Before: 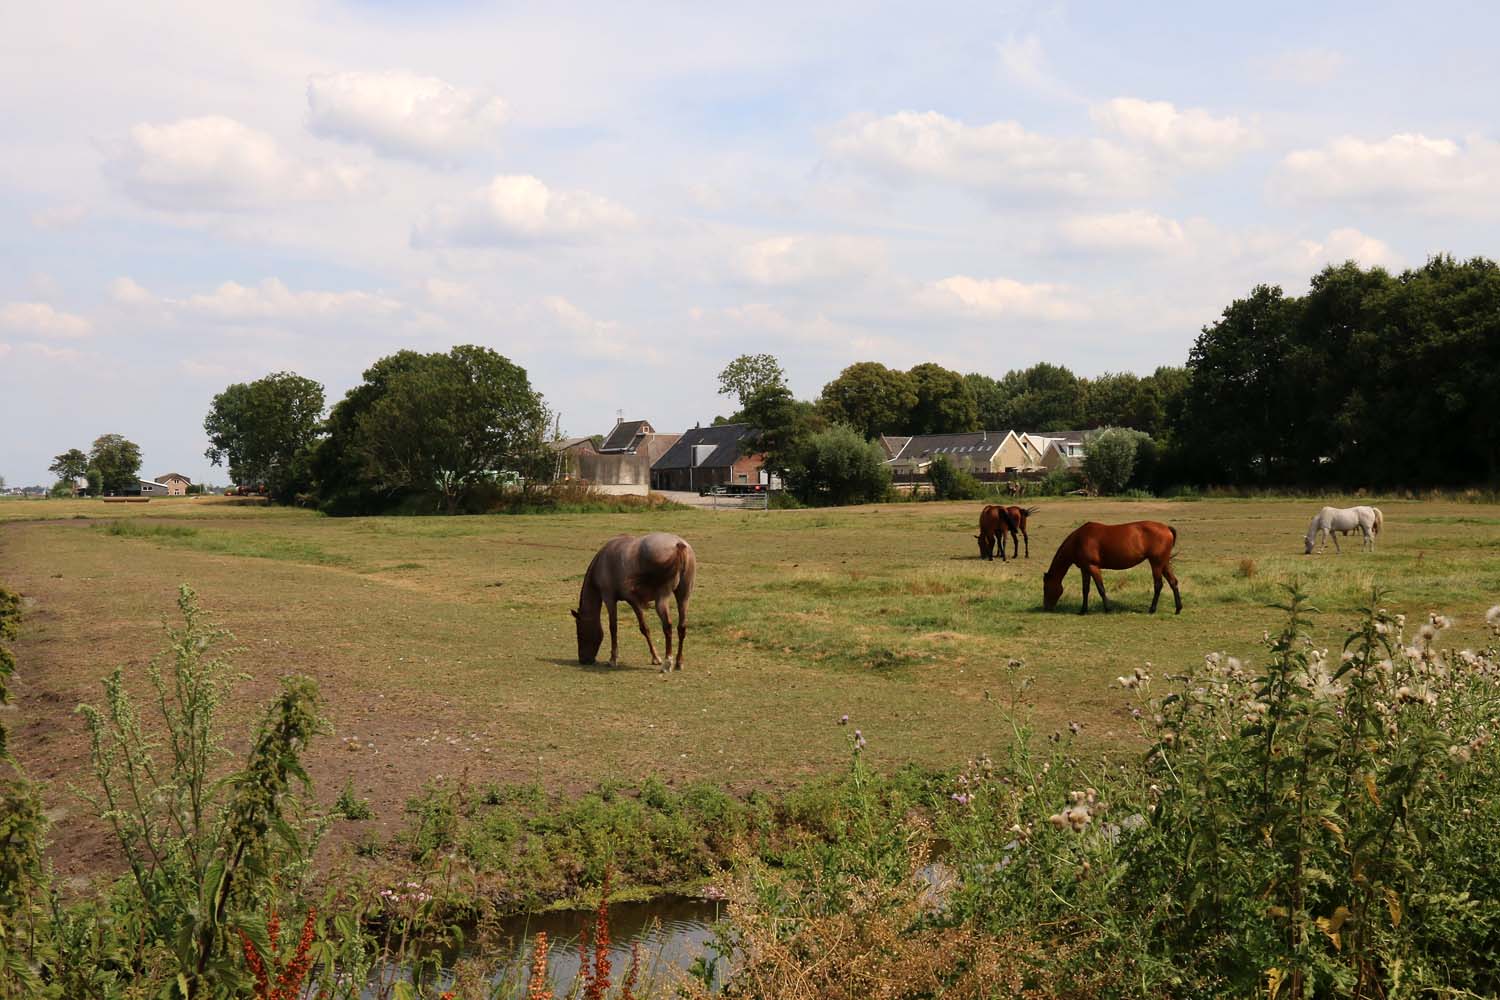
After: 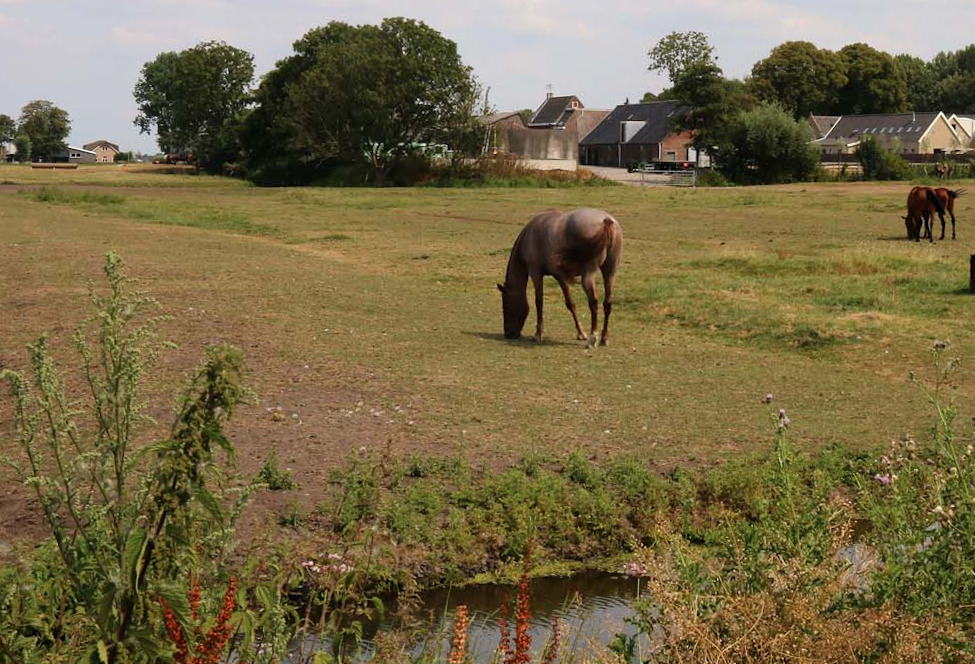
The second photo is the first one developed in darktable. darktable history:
exposure: exposure -0.049 EV, compensate highlight preservation false
crop and rotate: angle -0.971°, left 3.666%, top 31.884%, right 29.642%
